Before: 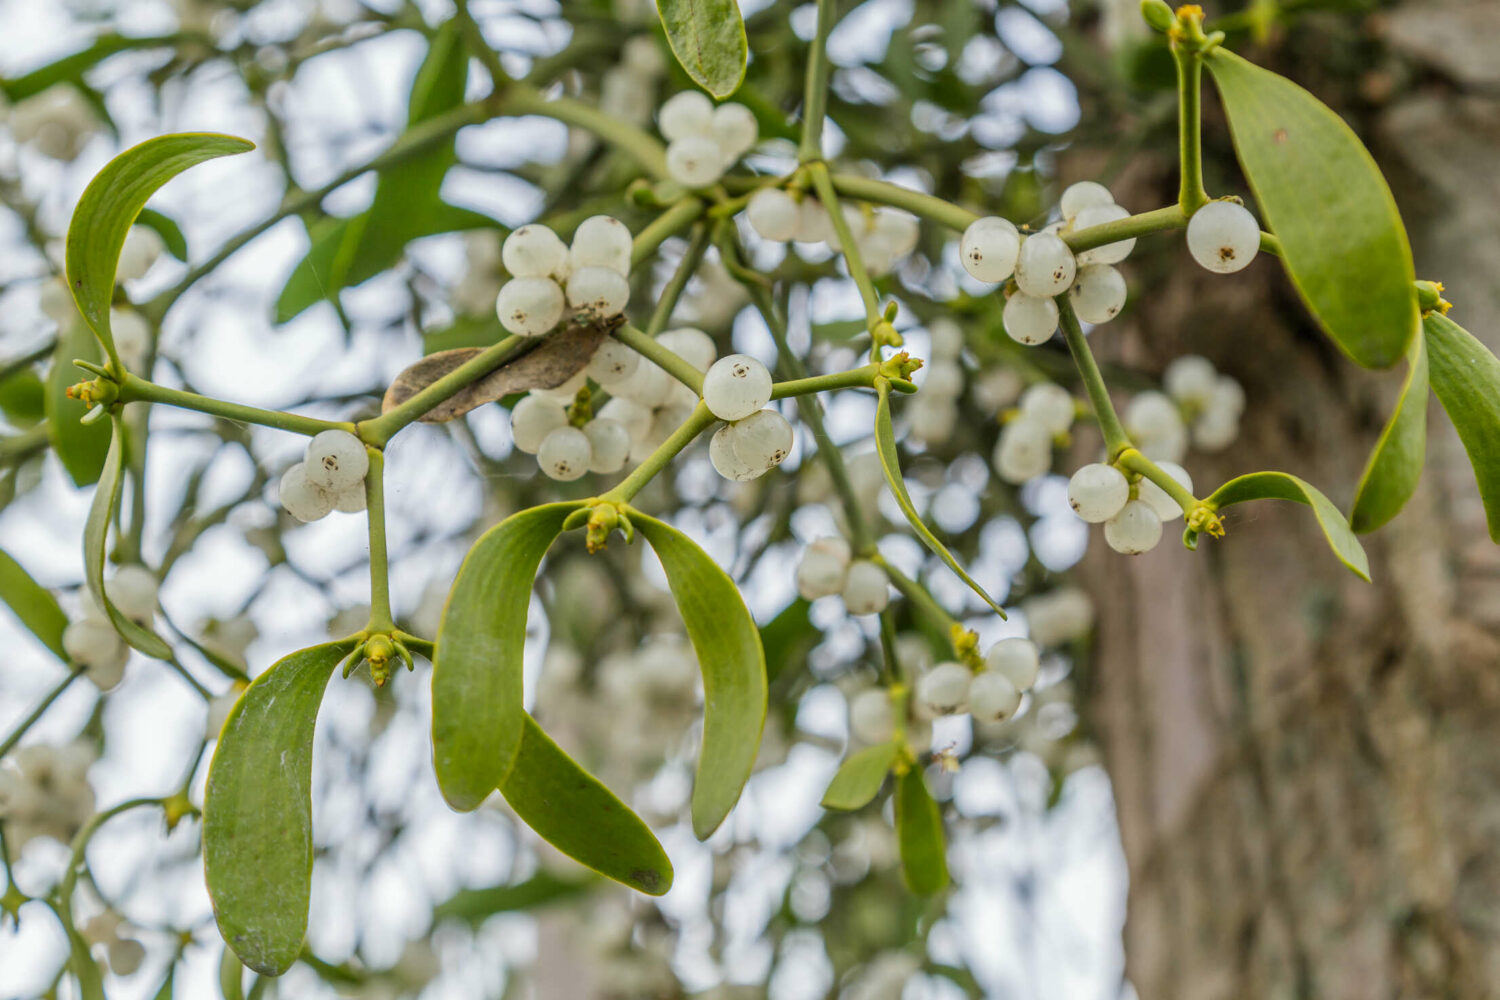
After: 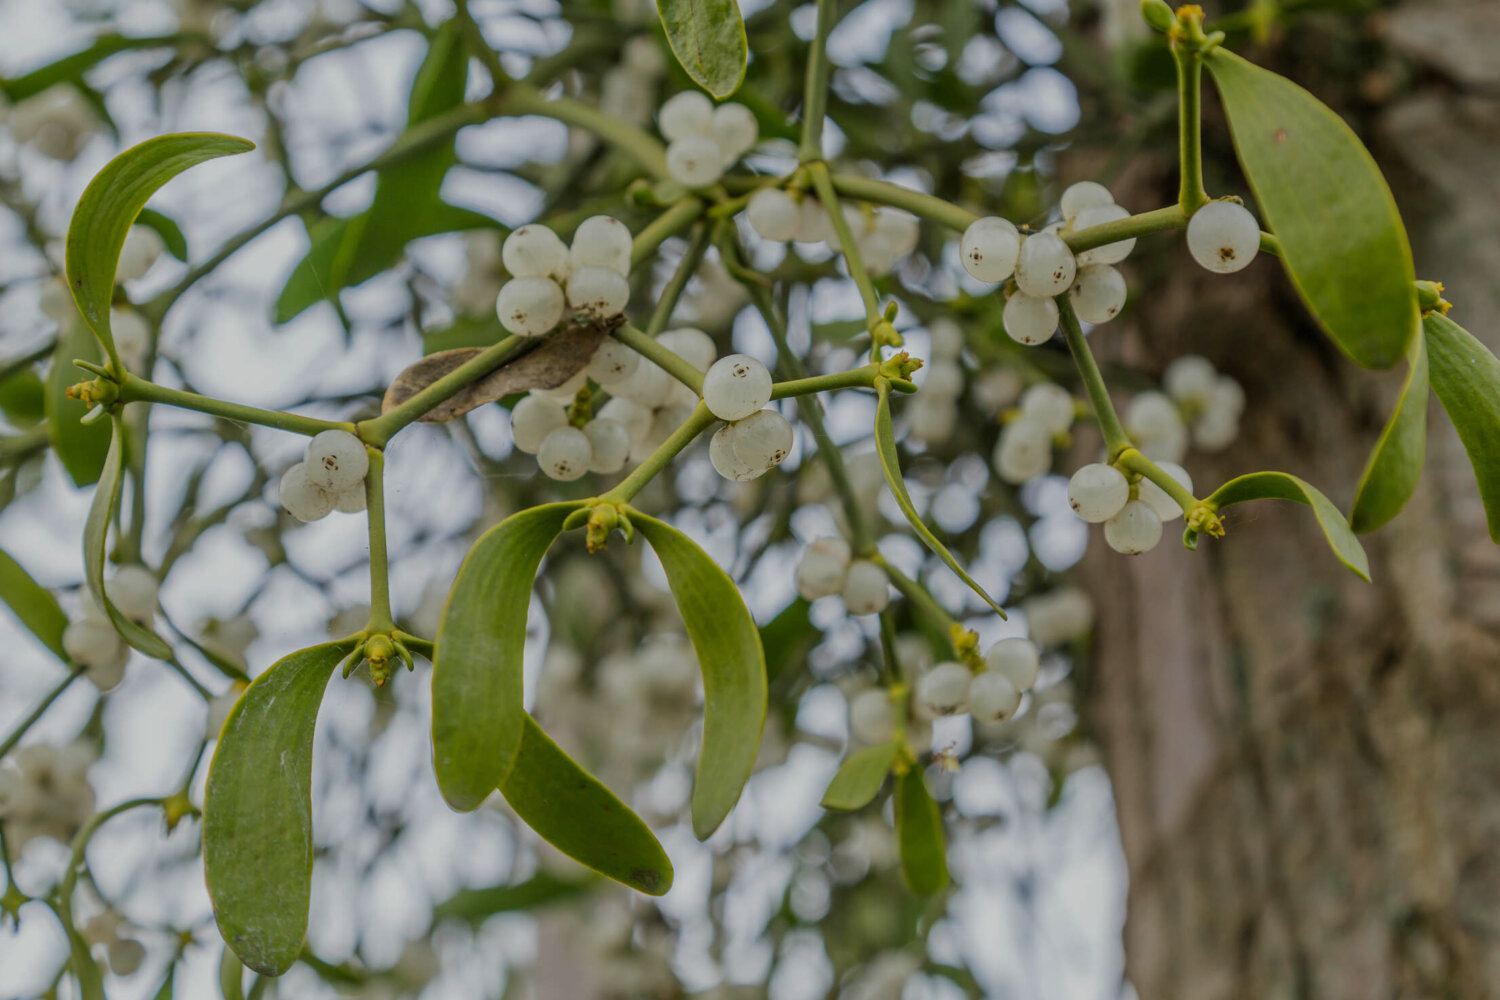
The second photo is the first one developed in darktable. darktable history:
exposure: black level correction 0, exposure -0.703 EV, compensate exposure bias true, compensate highlight preservation false
